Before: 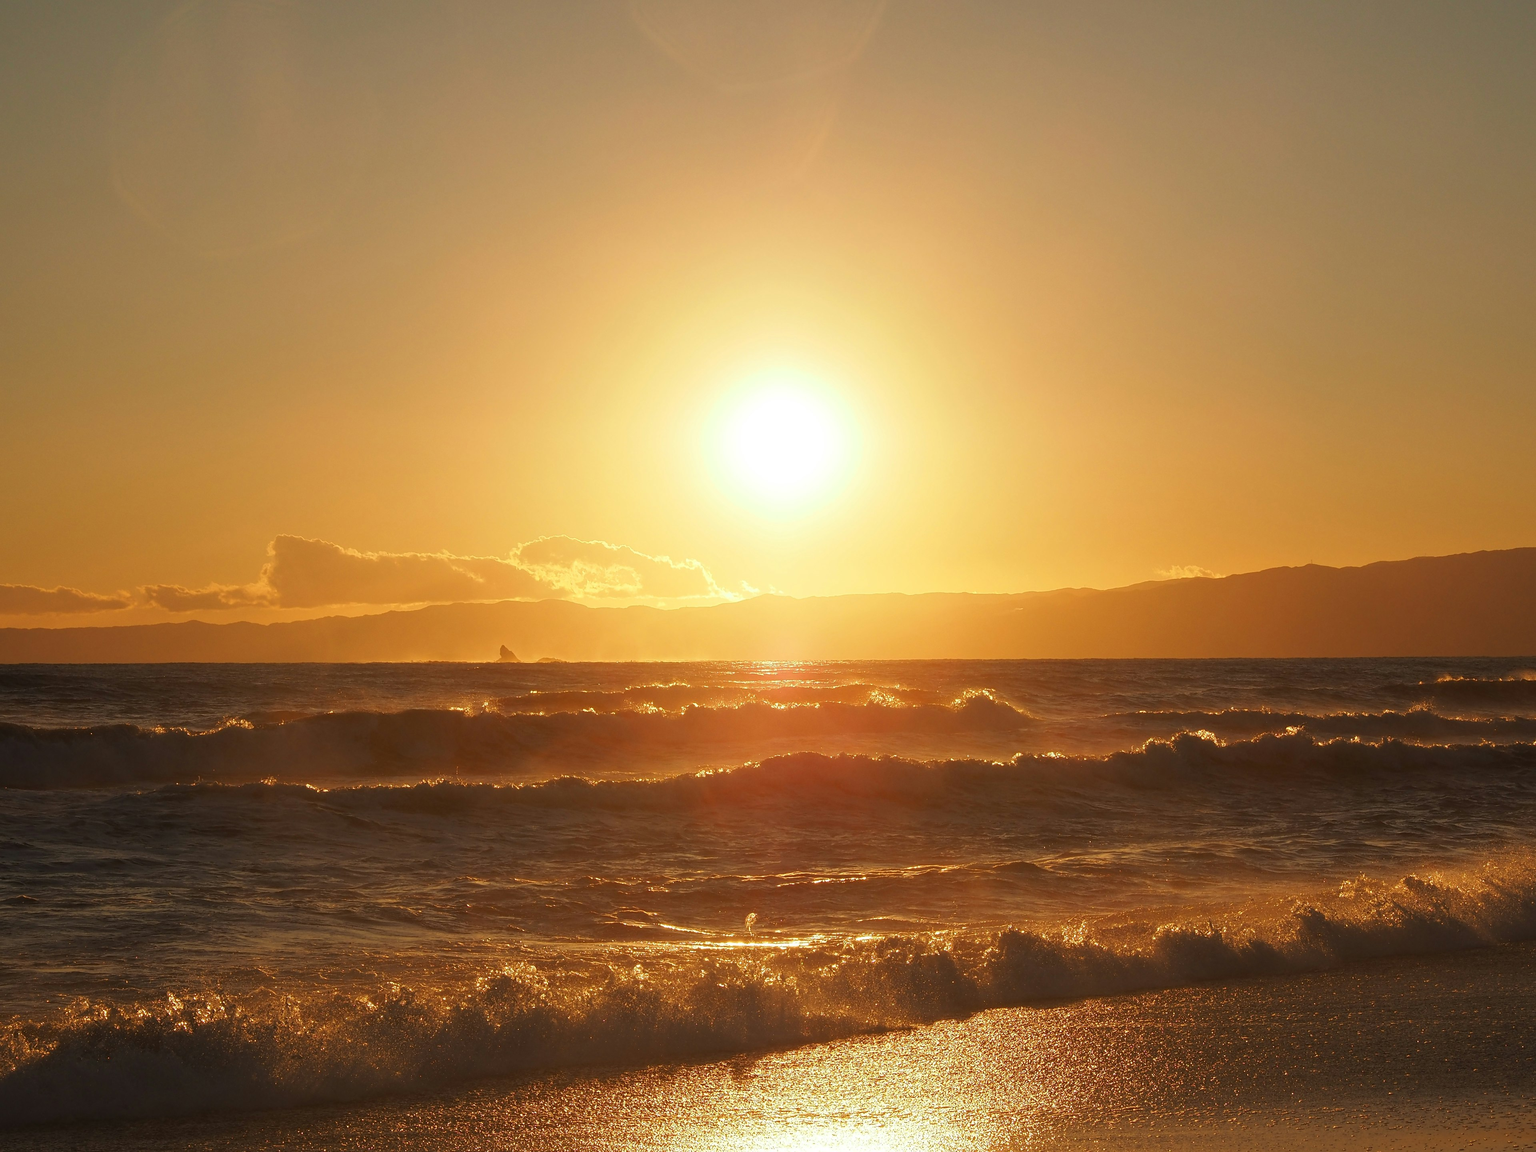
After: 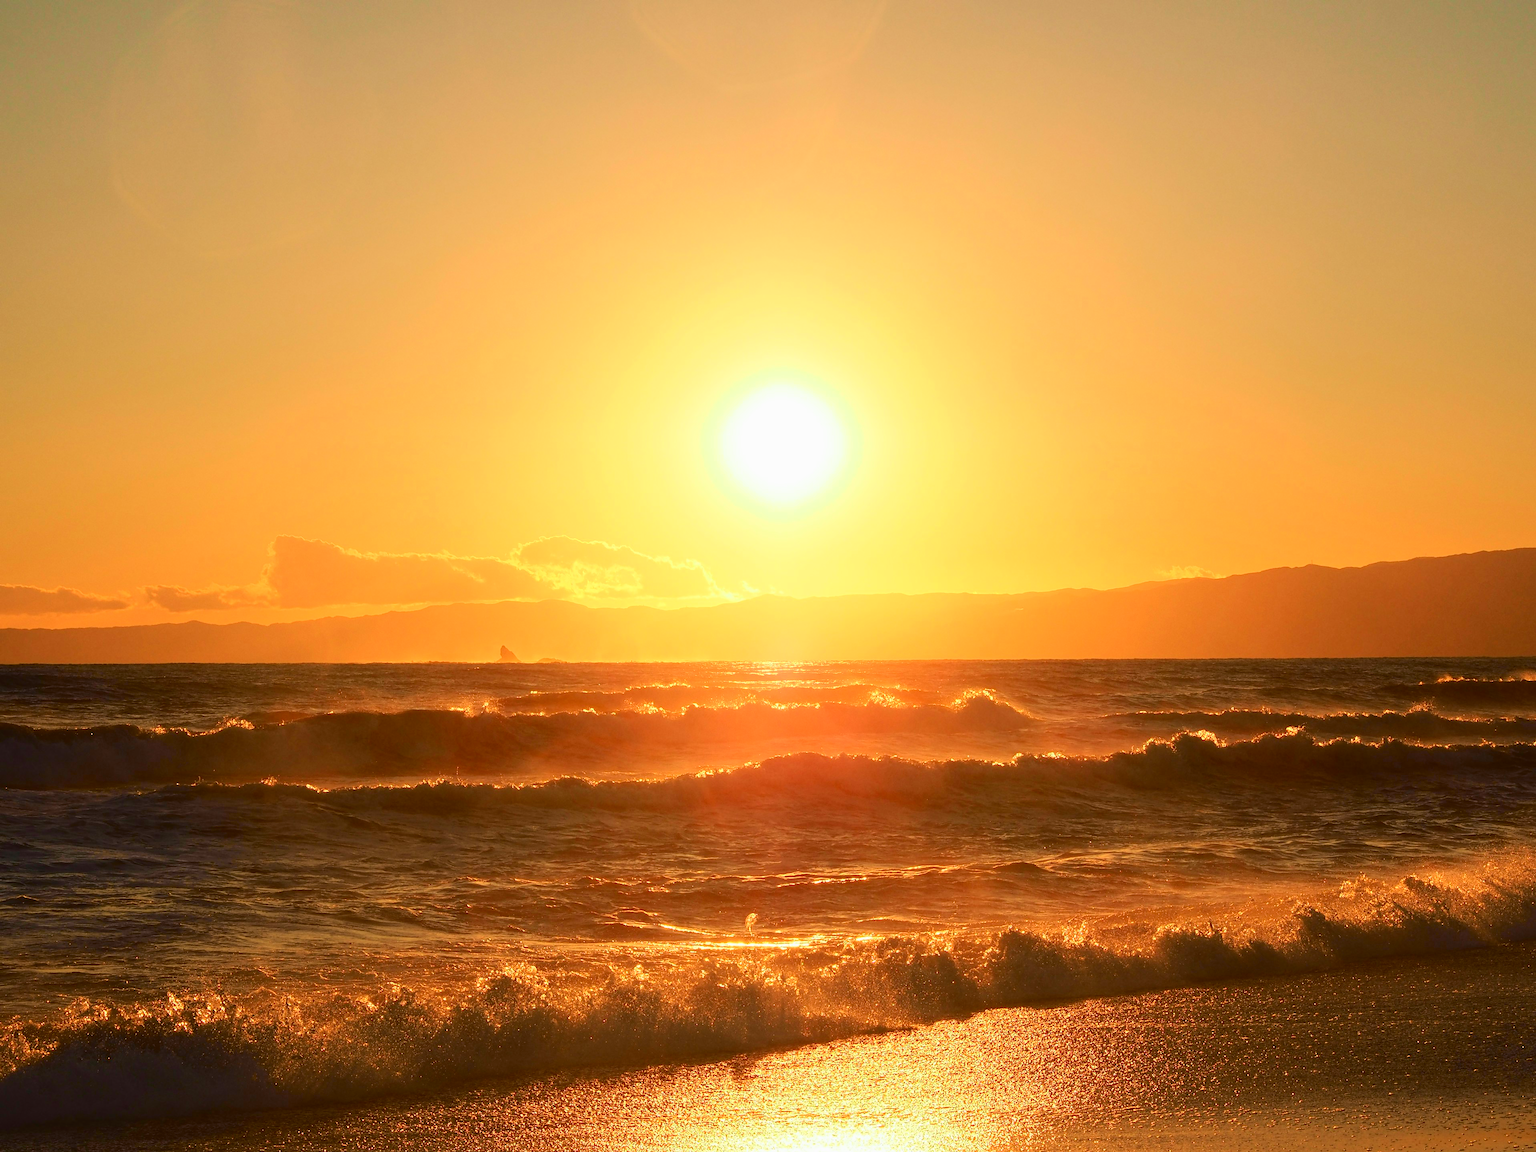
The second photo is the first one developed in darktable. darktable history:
tone curve: curves: ch0 [(0, 0.014) (0.12, 0.096) (0.386, 0.49) (0.54, 0.684) (0.751, 0.855) (0.89, 0.943) (0.998, 0.989)]; ch1 [(0, 0) (0.133, 0.099) (0.437, 0.41) (0.5, 0.5) (0.517, 0.536) (0.548, 0.575) (0.582, 0.631) (0.627, 0.688) (0.836, 0.868) (1, 1)]; ch2 [(0, 0) (0.374, 0.341) (0.456, 0.443) (0.478, 0.49) (0.501, 0.5) (0.528, 0.538) (0.55, 0.6) (0.572, 0.63) (0.702, 0.765) (1, 1)], color space Lab, independent channels, preserve colors none
